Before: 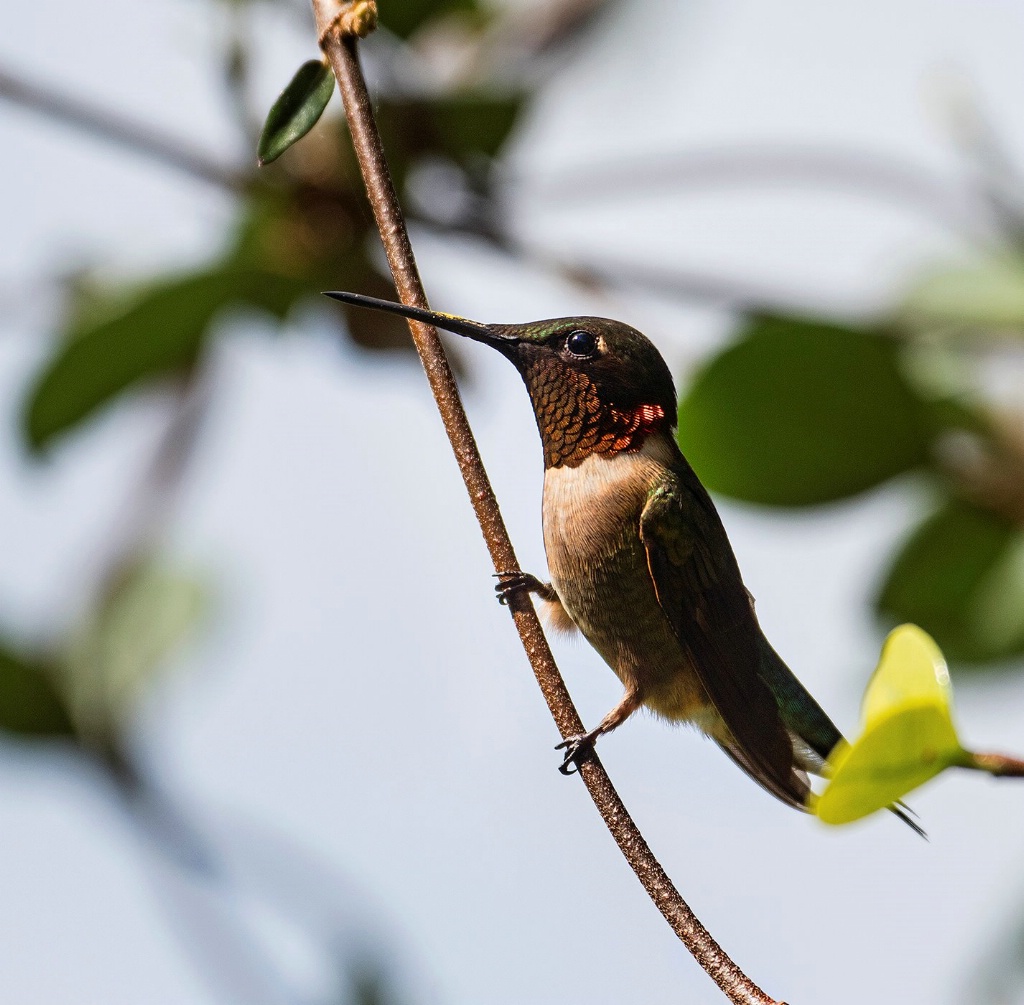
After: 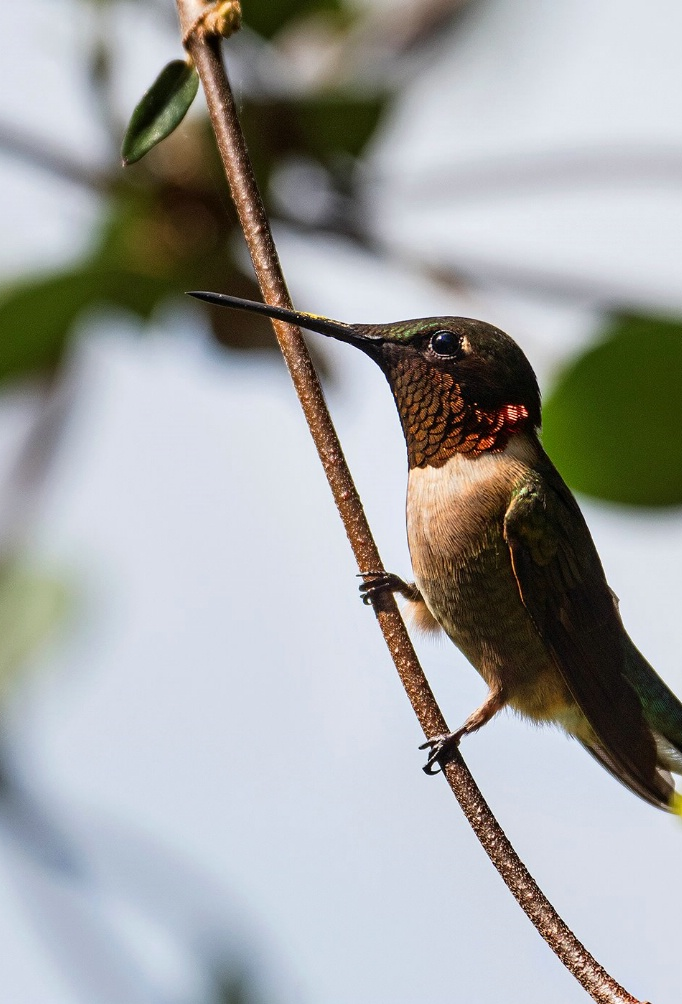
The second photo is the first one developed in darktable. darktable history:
crop and rotate: left 13.359%, right 19.999%
